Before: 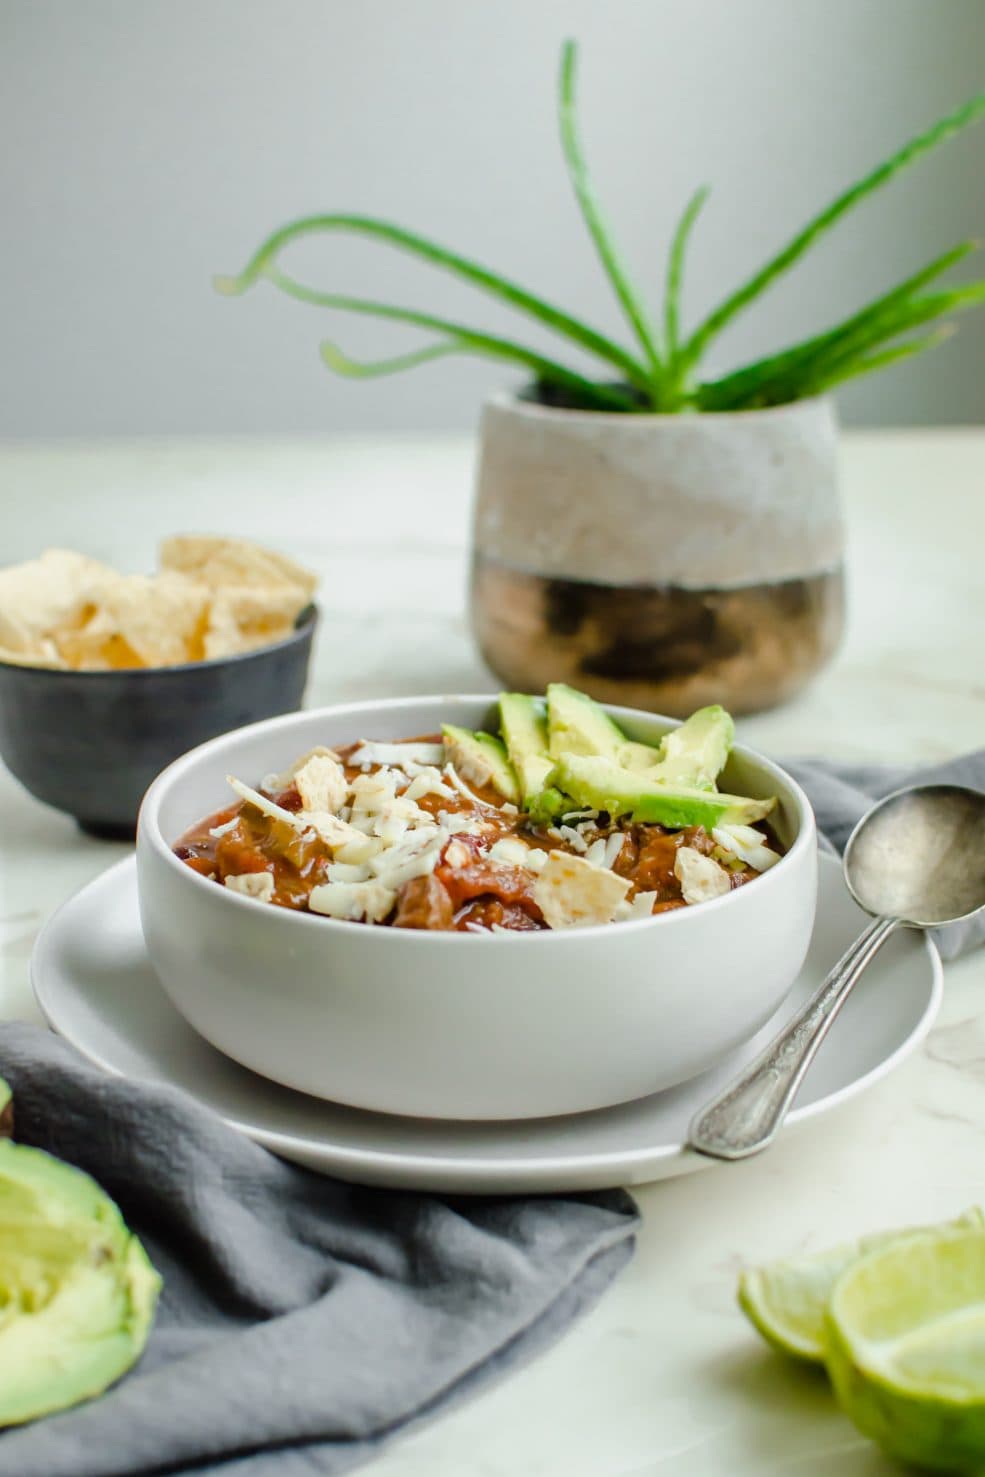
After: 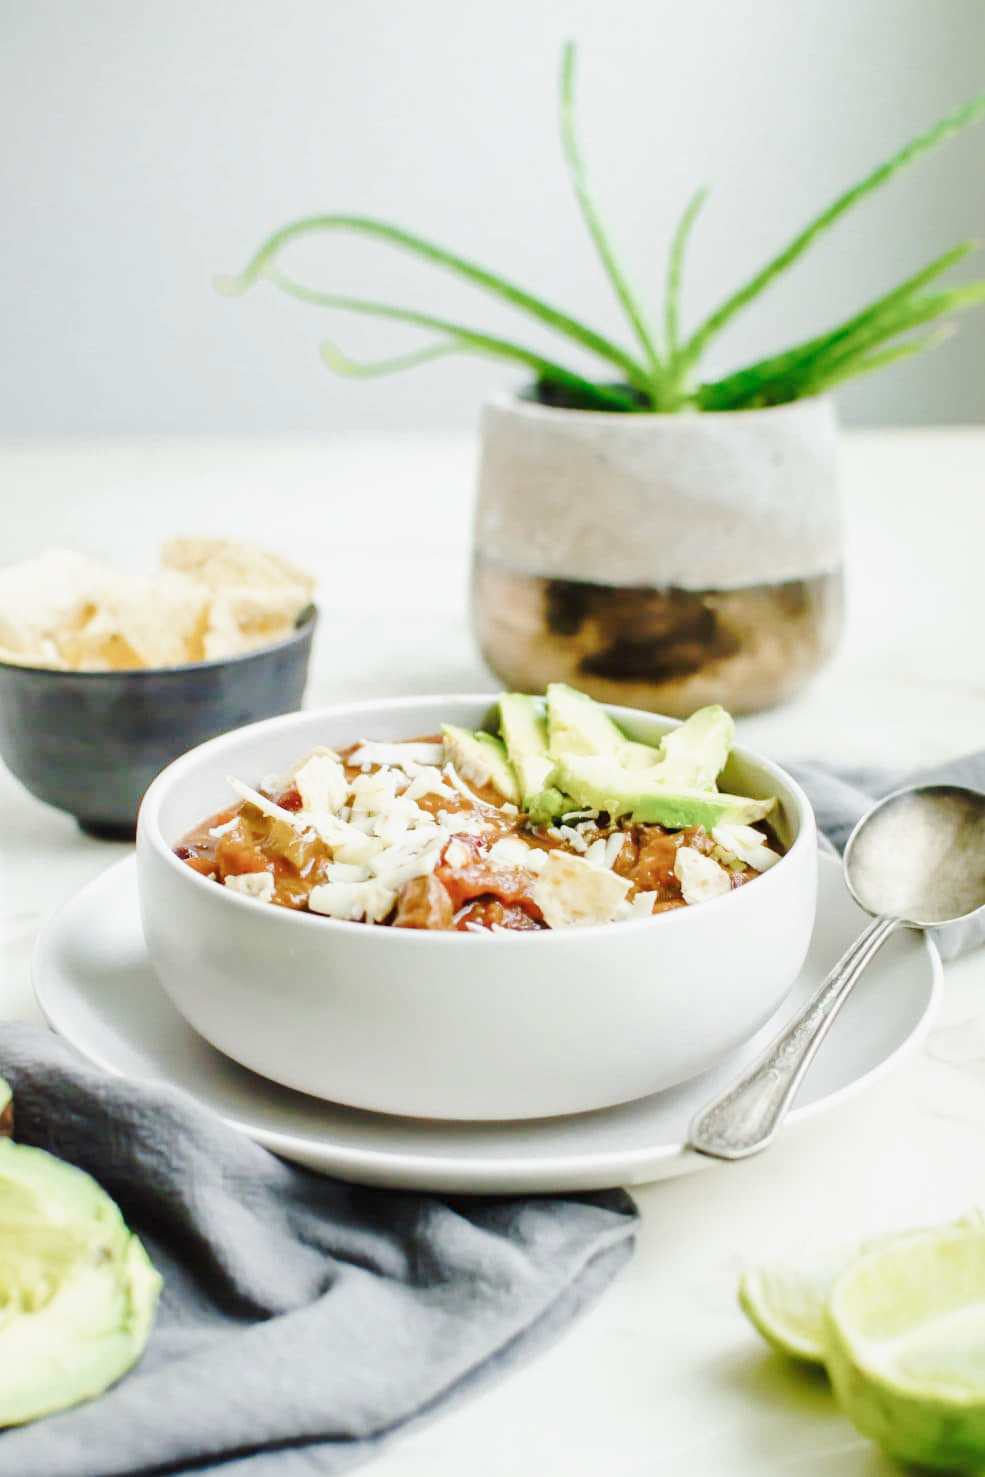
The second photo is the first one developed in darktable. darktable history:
base curve: curves: ch0 [(0, 0) (0.025, 0.046) (0.112, 0.277) (0.467, 0.74) (0.814, 0.929) (1, 0.942)], preserve colors none
color balance rgb: linear chroma grading › shadows -2.154%, linear chroma grading › highlights -14.057%, linear chroma grading › global chroma -9.378%, linear chroma grading › mid-tones -10.005%, perceptual saturation grading › global saturation 0.795%, global vibrance 20%
shadows and highlights: shadows 25.65, highlights -23.11
